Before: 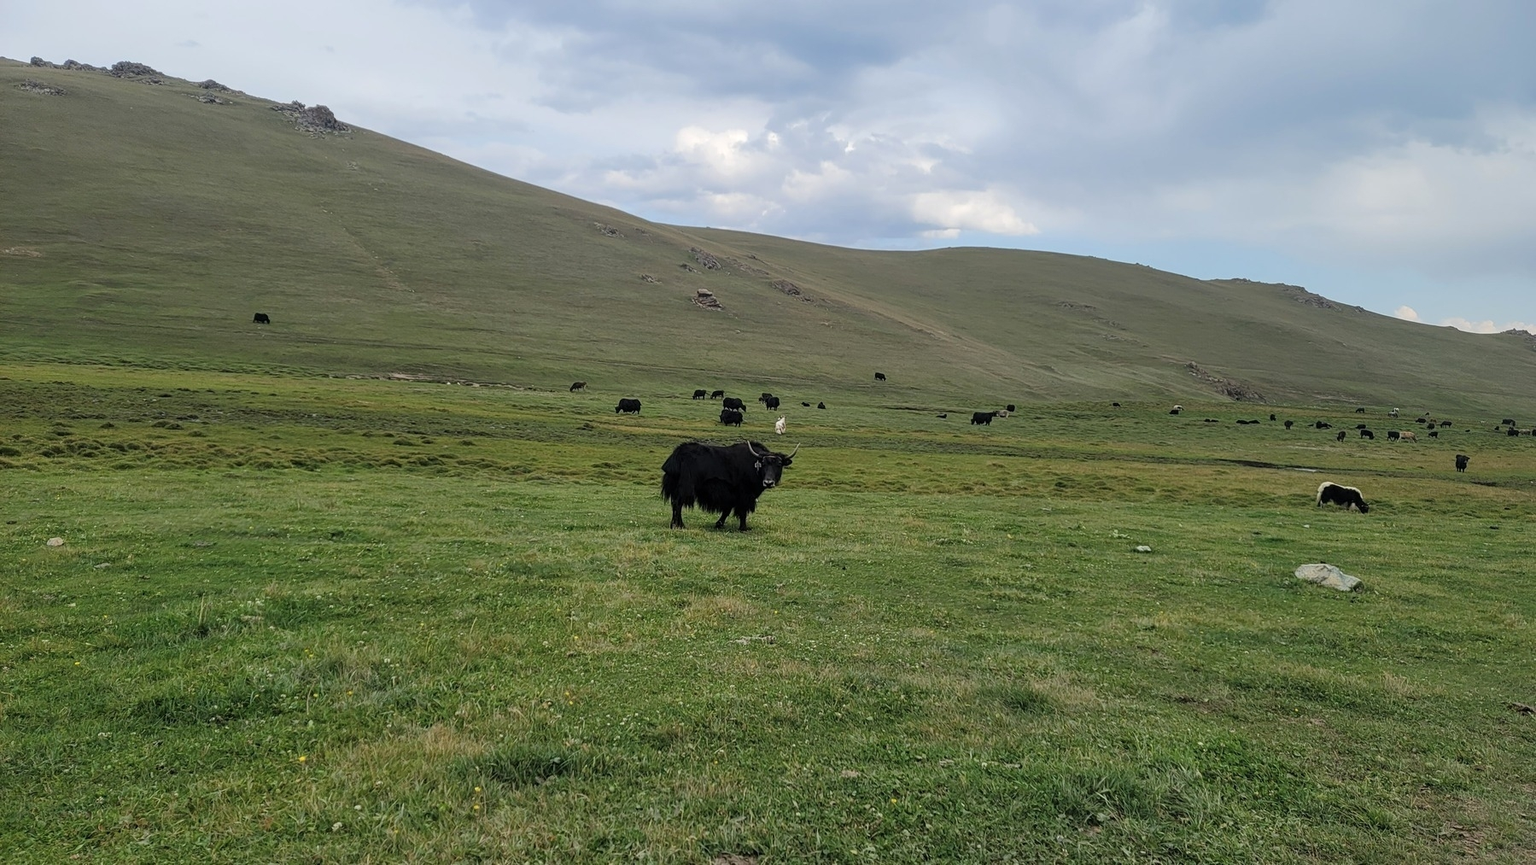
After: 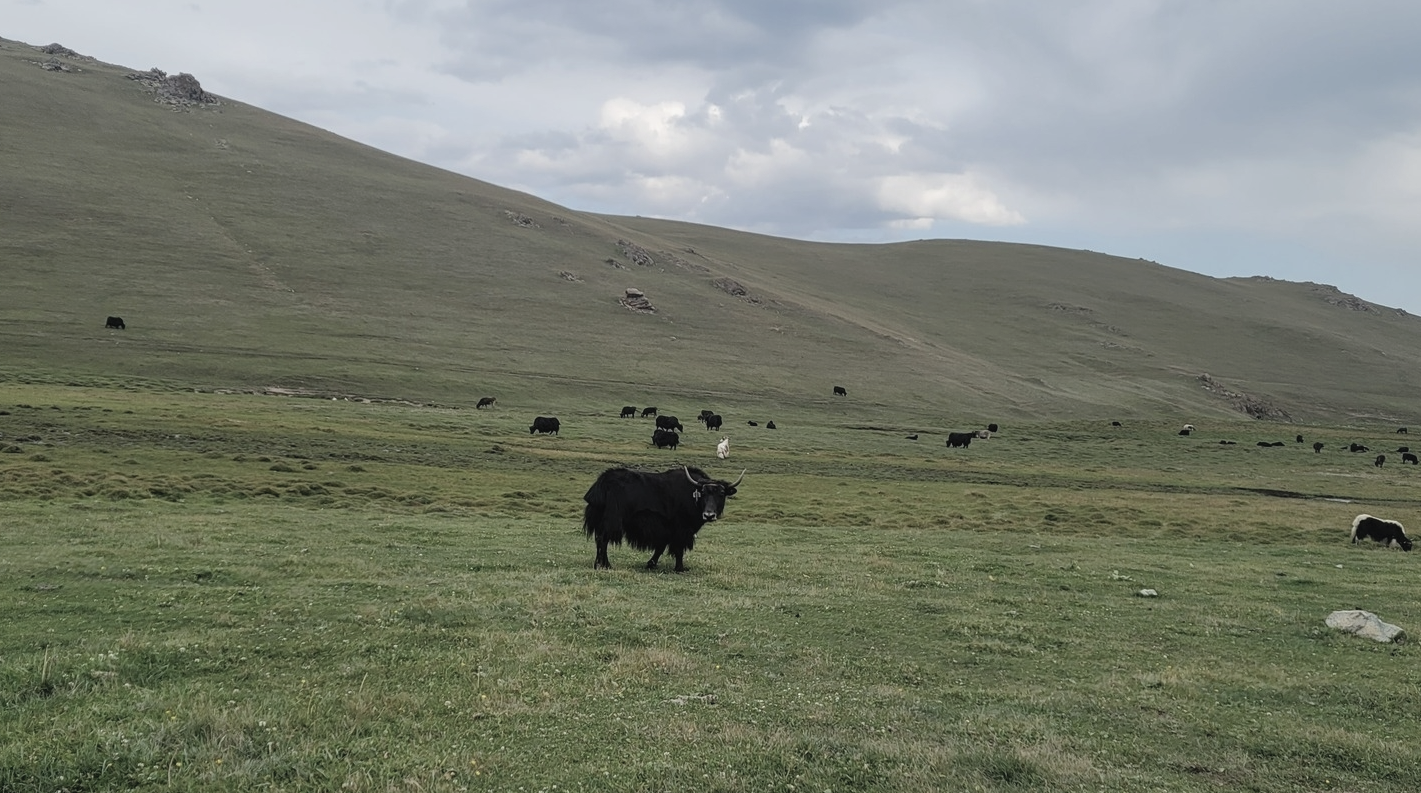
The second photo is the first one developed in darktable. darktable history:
crop and rotate: left 10.628%, top 5.004%, right 10.375%, bottom 16.697%
contrast brightness saturation: contrast -0.06, saturation -0.397
